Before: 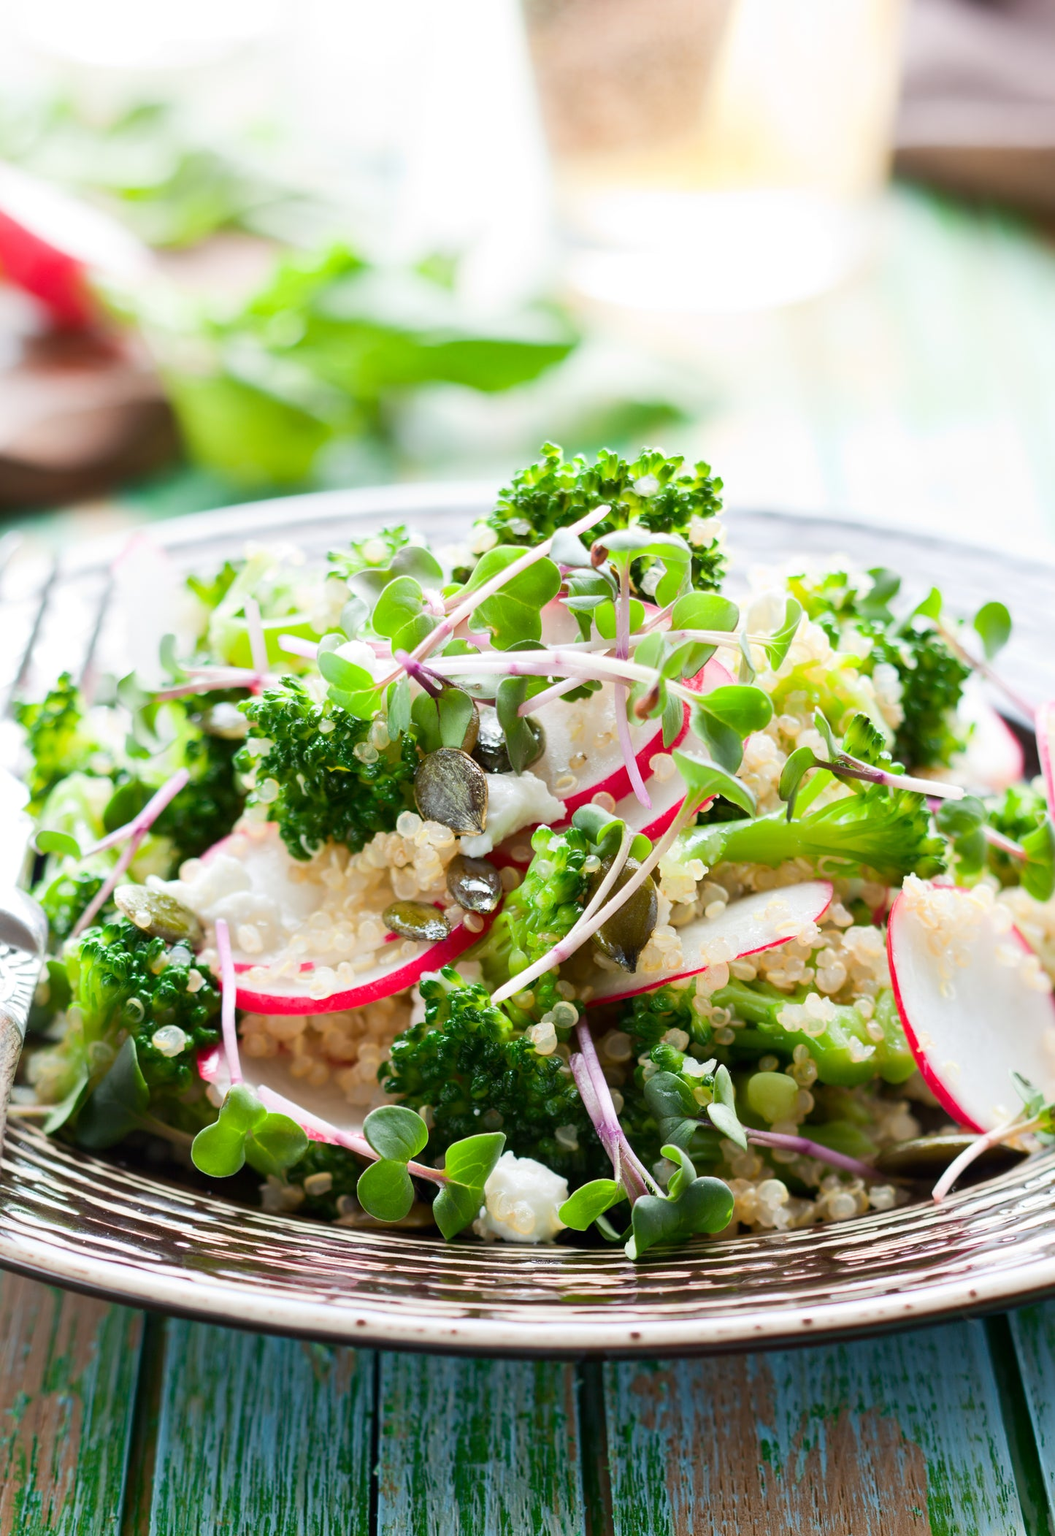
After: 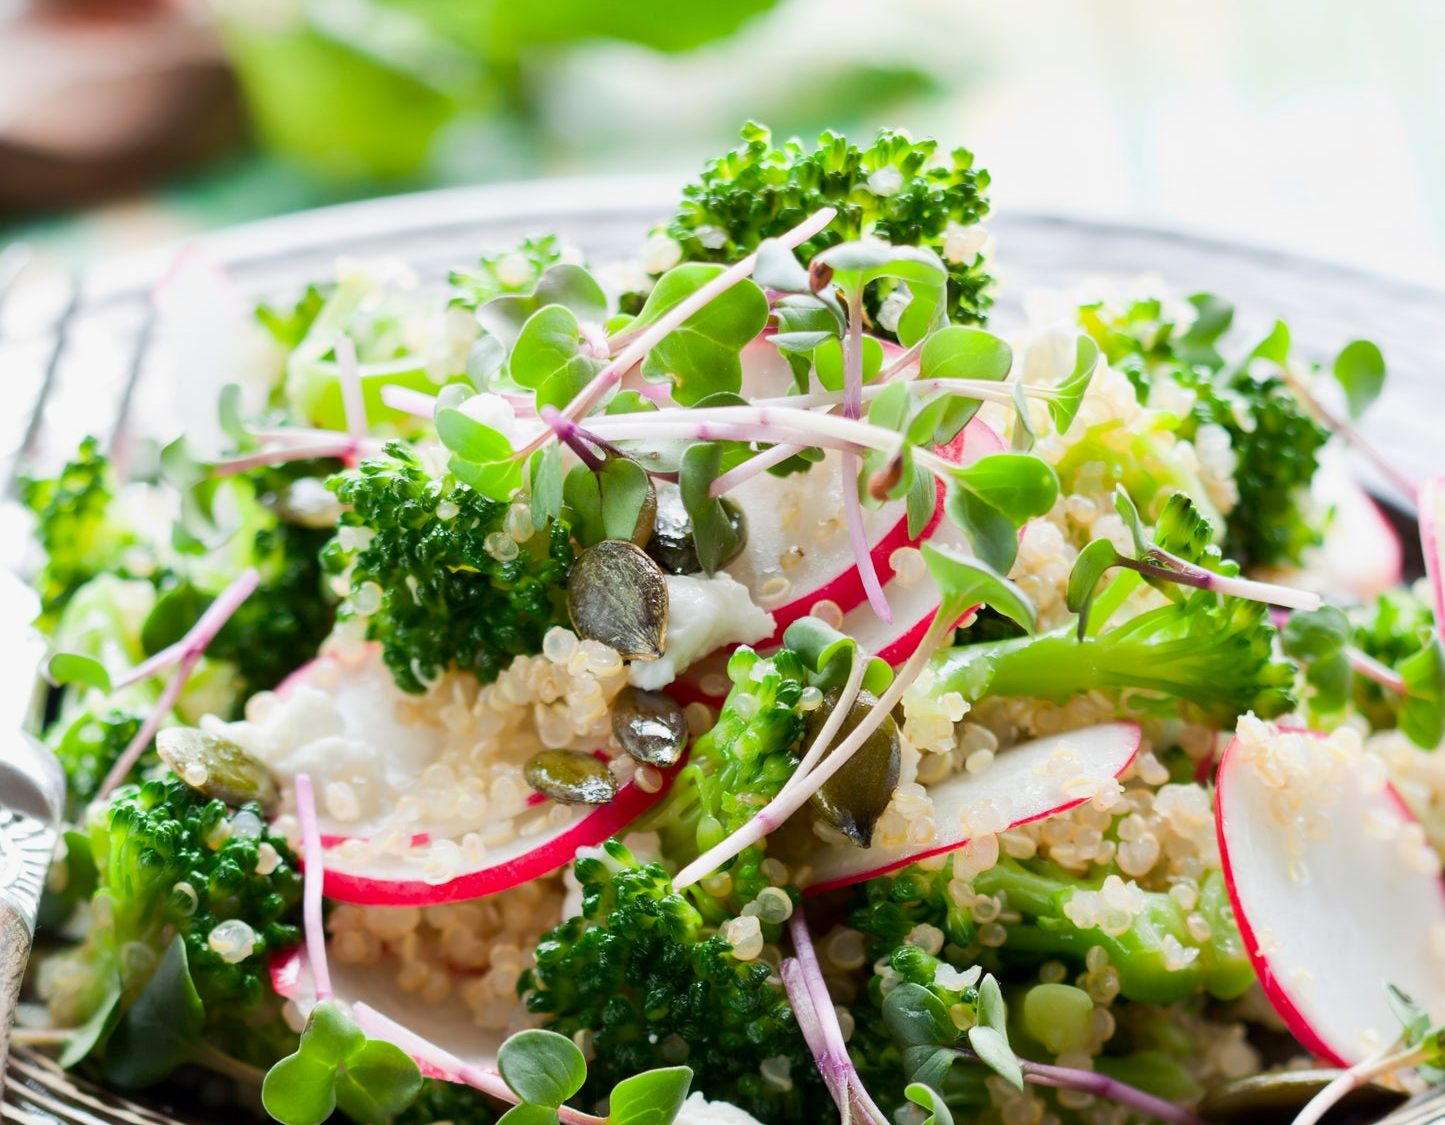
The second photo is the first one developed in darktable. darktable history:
exposure: black level correction 0.002, exposure -0.1 EV, compensate highlight preservation false
crop and rotate: top 23.043%, bottom 23.437%
